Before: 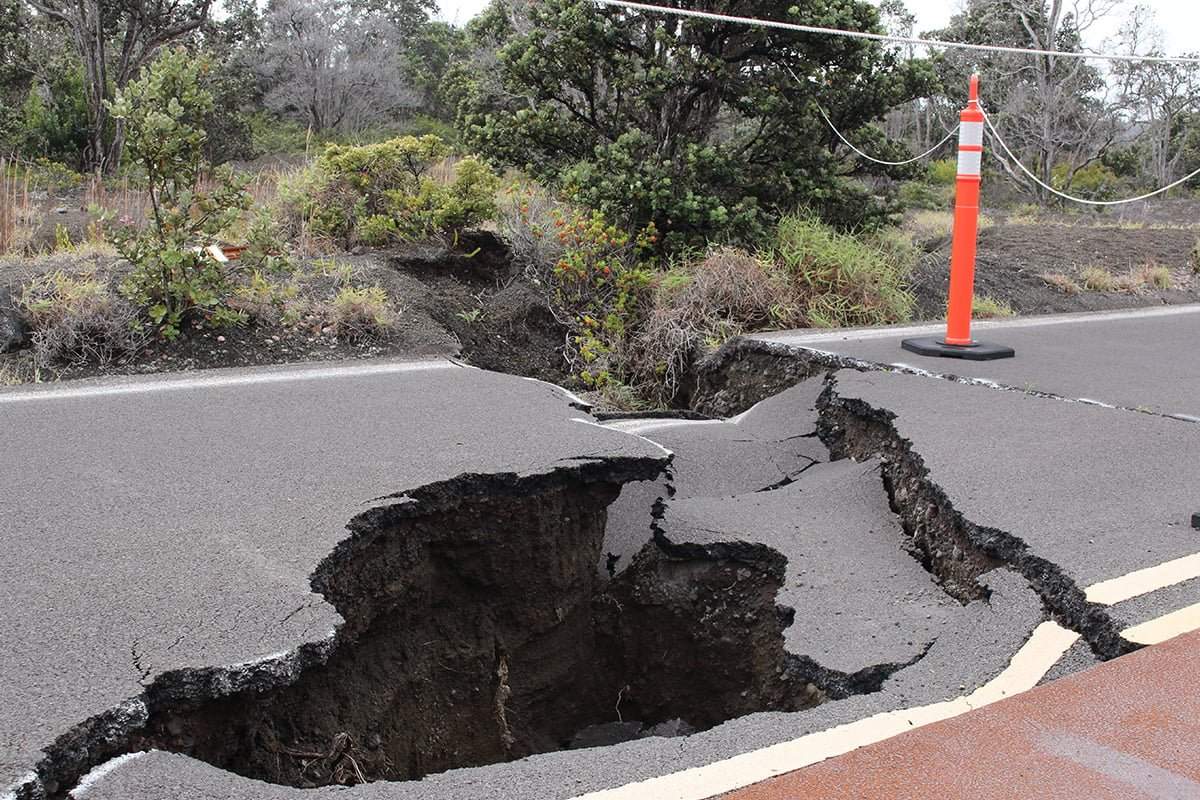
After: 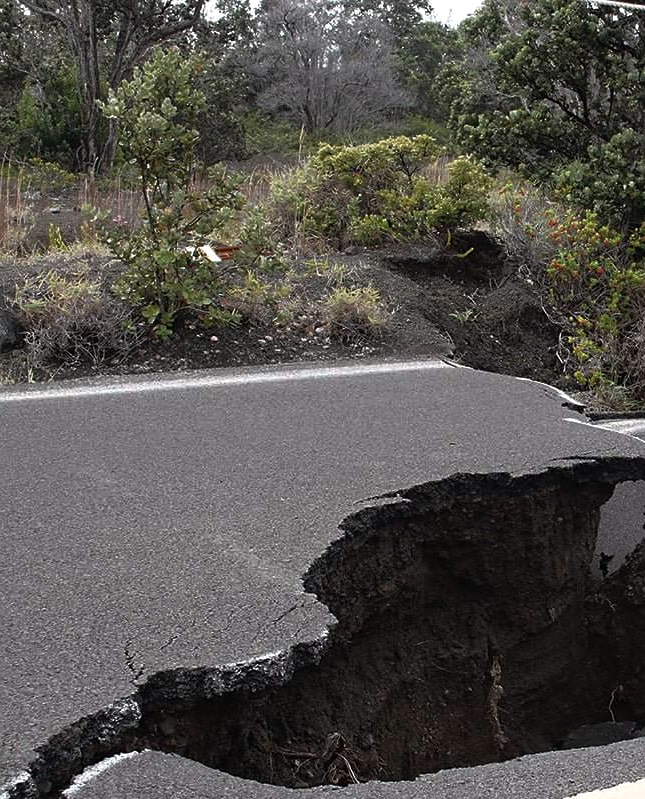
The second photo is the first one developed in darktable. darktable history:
sharpen: amount 0.2
crop: left 0.587%, right 45.588%, bottom 0.086%
rgb curve: curves: ch0 [(0, 0) (0.415, 0.237) (1, 1)]
exposure: black level correction -0.001, exposure 0.08 EV, compensate highlight preservation false
